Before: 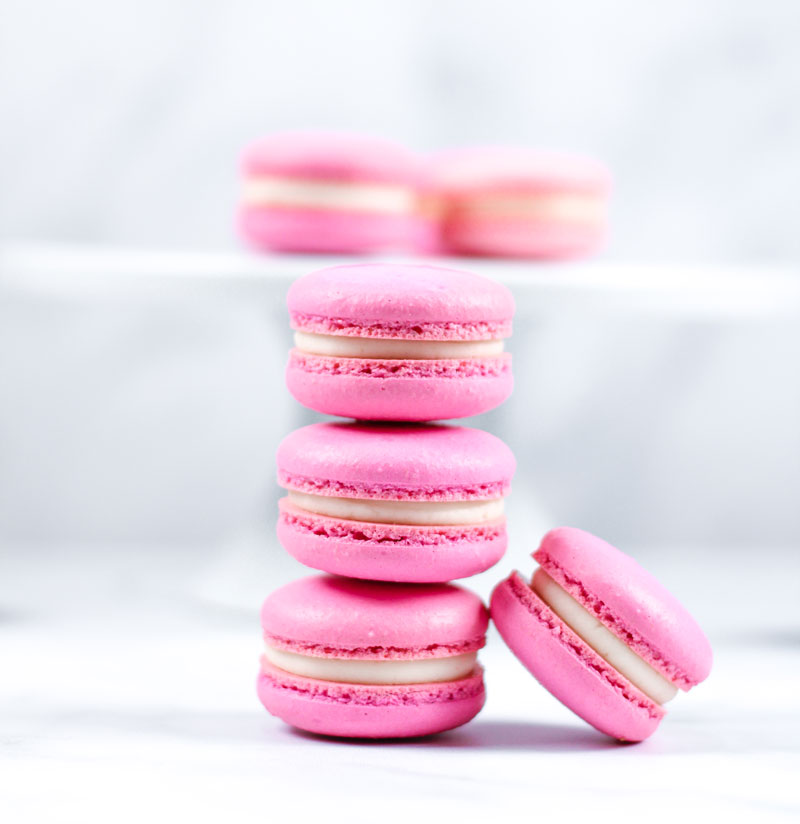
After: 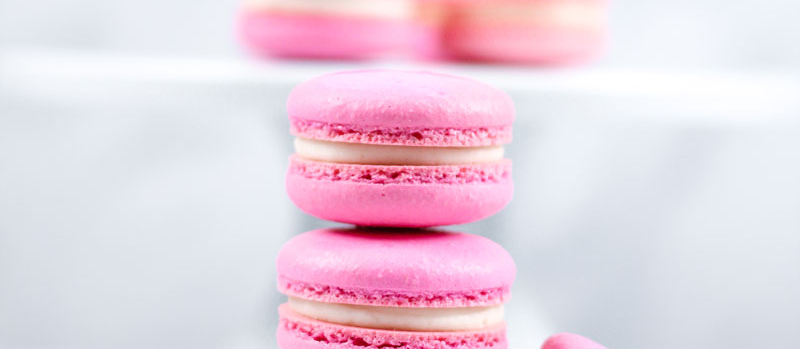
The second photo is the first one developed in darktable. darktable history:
crop and rotate: top 23.665%, bottom 33.939%
